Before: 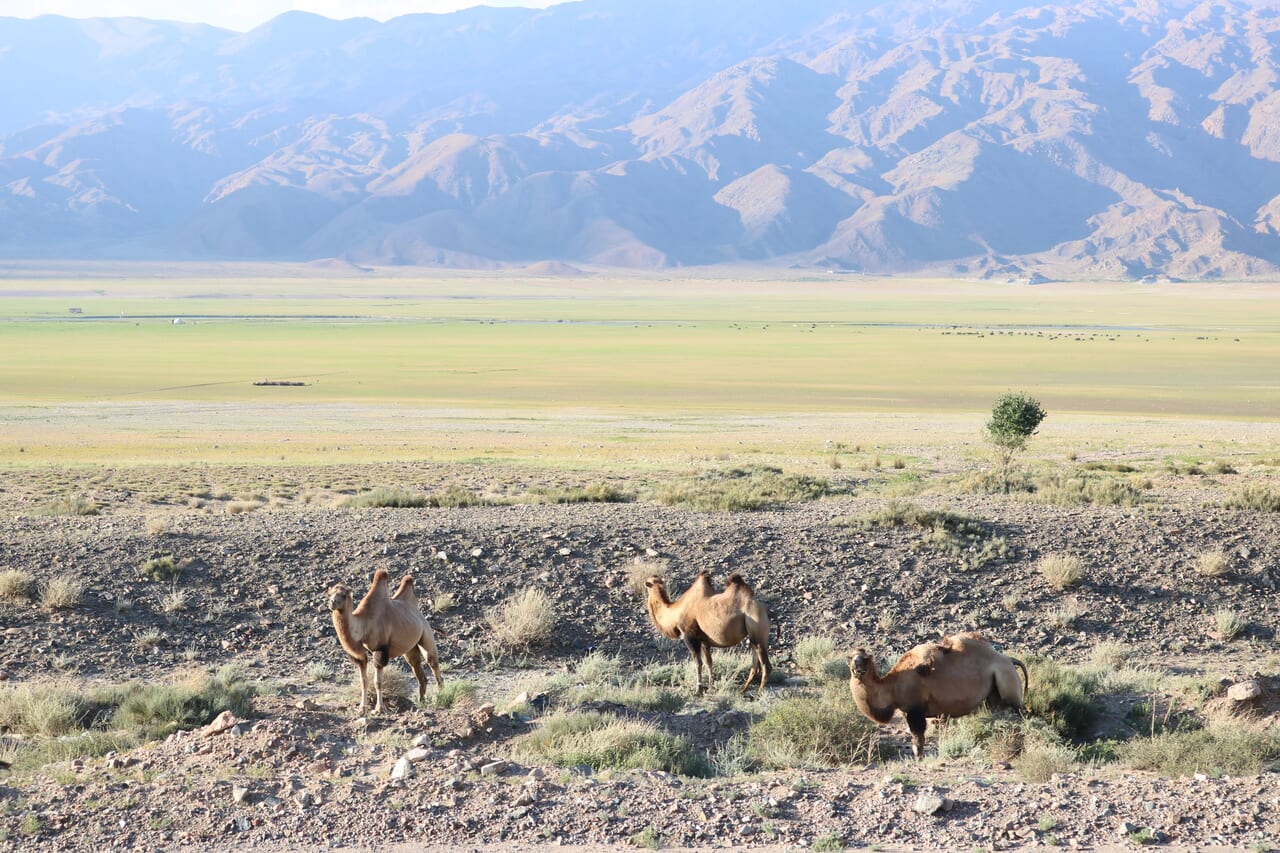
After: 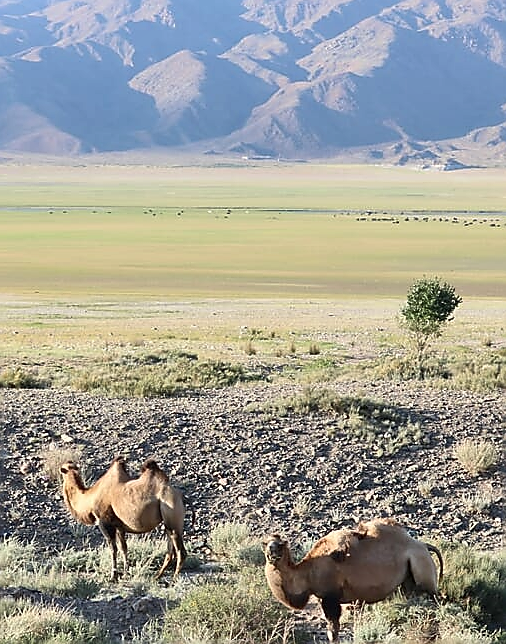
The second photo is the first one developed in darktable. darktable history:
shadows and highlights: low approximation 0.01, soften with gaussian
crop: left 45.721%, top 13.393%, right 14.118%, bottom 10.01%
exposure: black level correction 0.001, compensate highlight preservation false
sharpen: radius 1.4, amount 1.25, threshold 0.7
